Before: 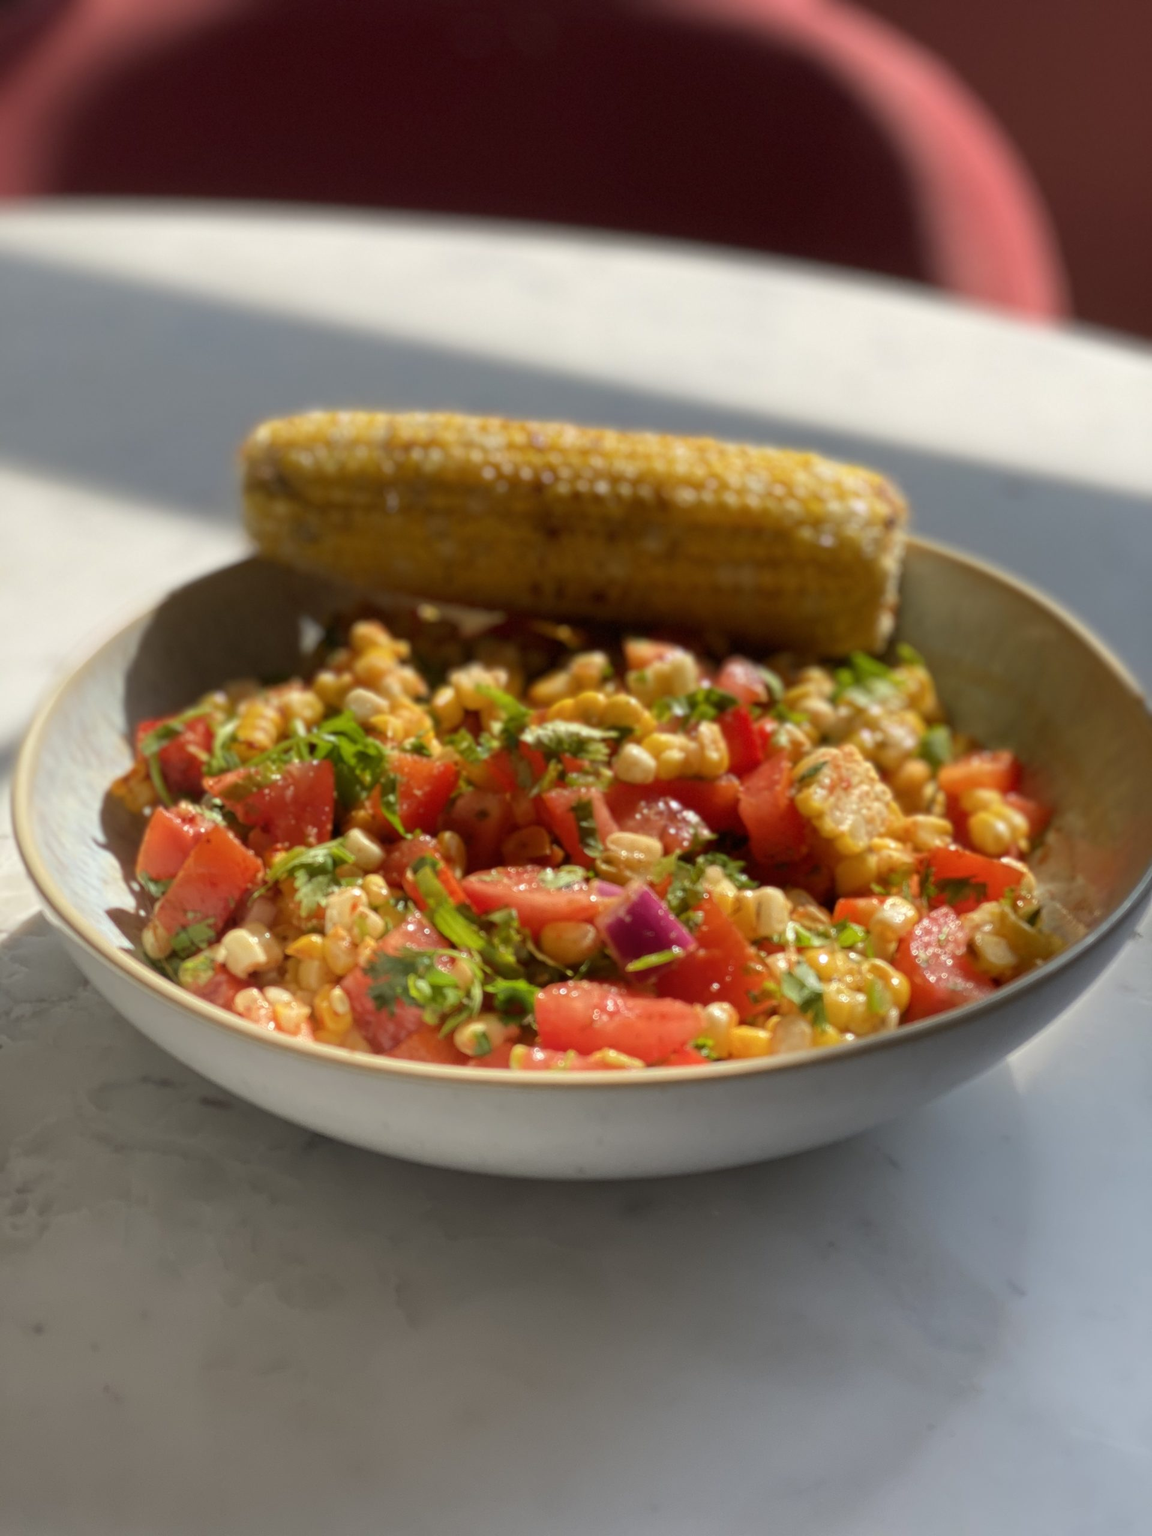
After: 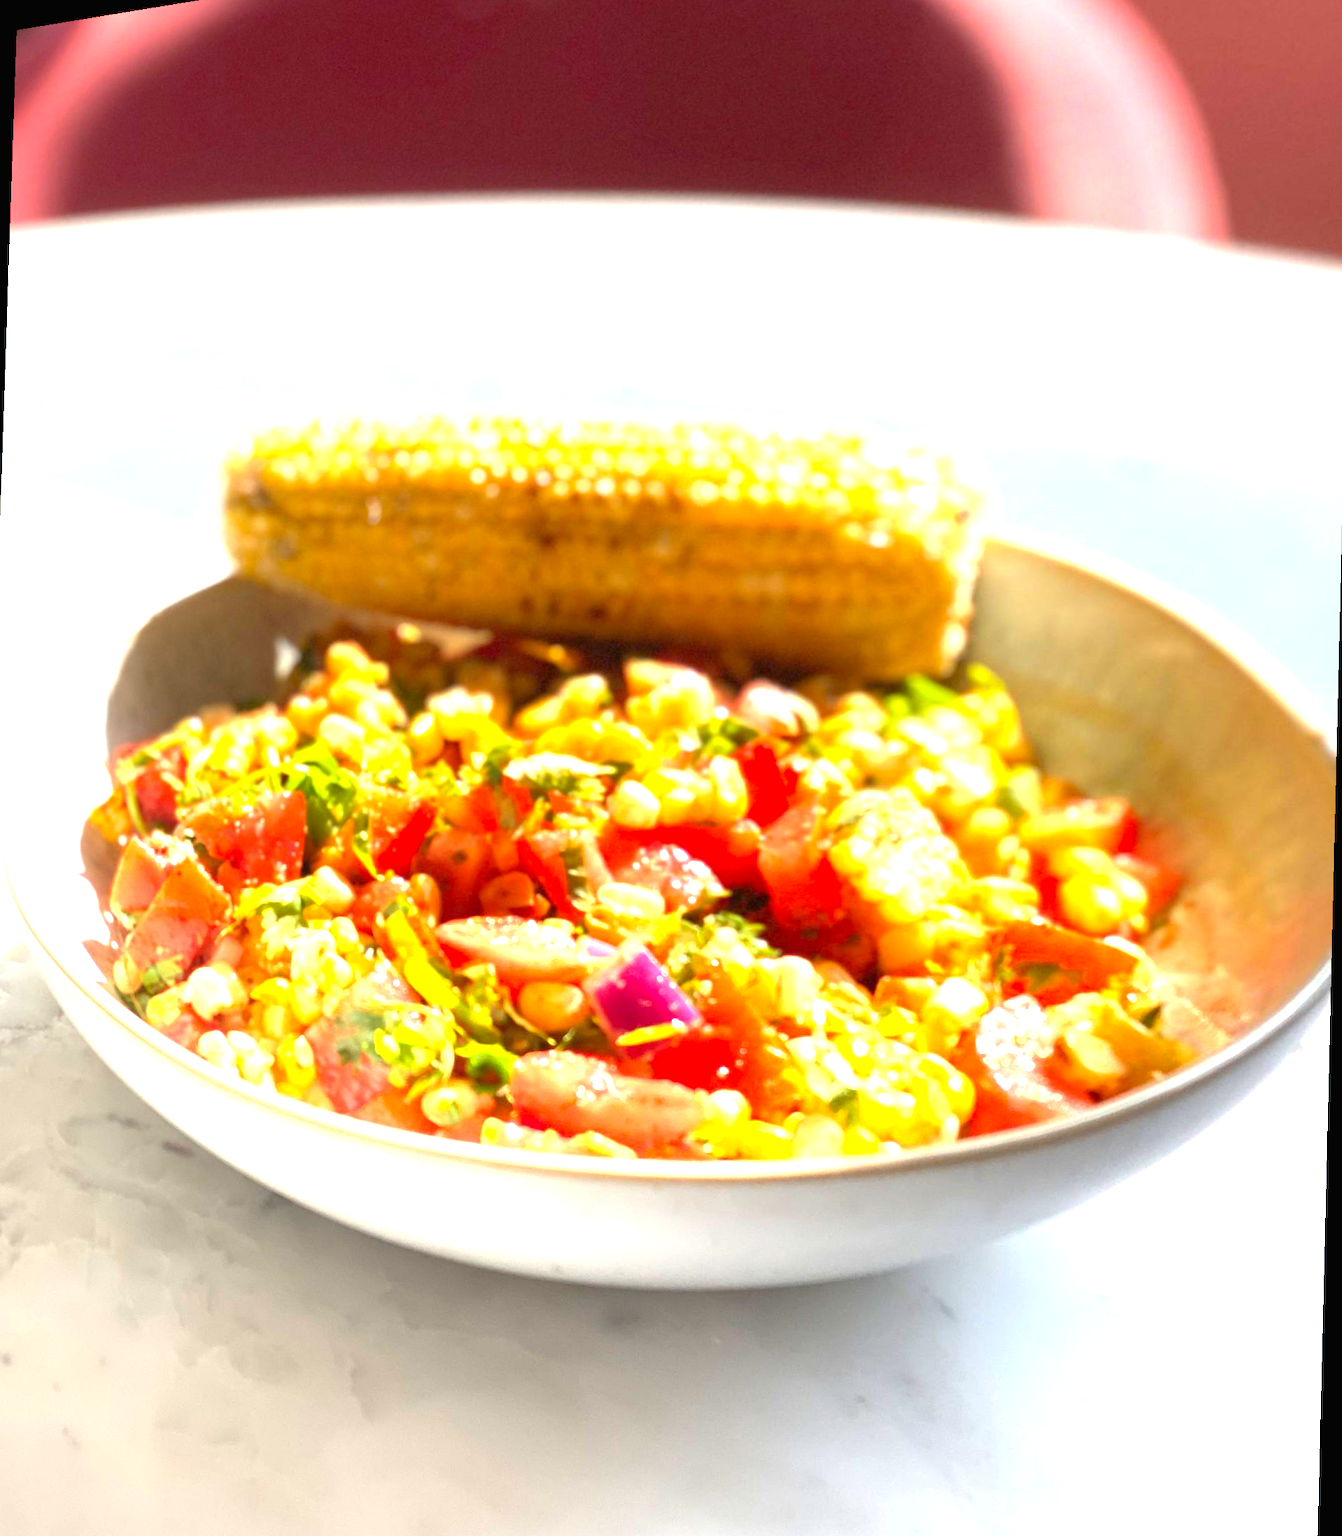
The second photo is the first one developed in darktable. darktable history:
rotate and perspective: rotation 1.69°, lens shift (vertical) -0.023, lens shift (horizontal) -0.291, crop left 0.025, crop right 0.988, crop top 0.092, crop bottom 0.842
exposure: black level correction 0, exposure 2.327 EV, compensate exposure bias true, compensate highlight preservation false
